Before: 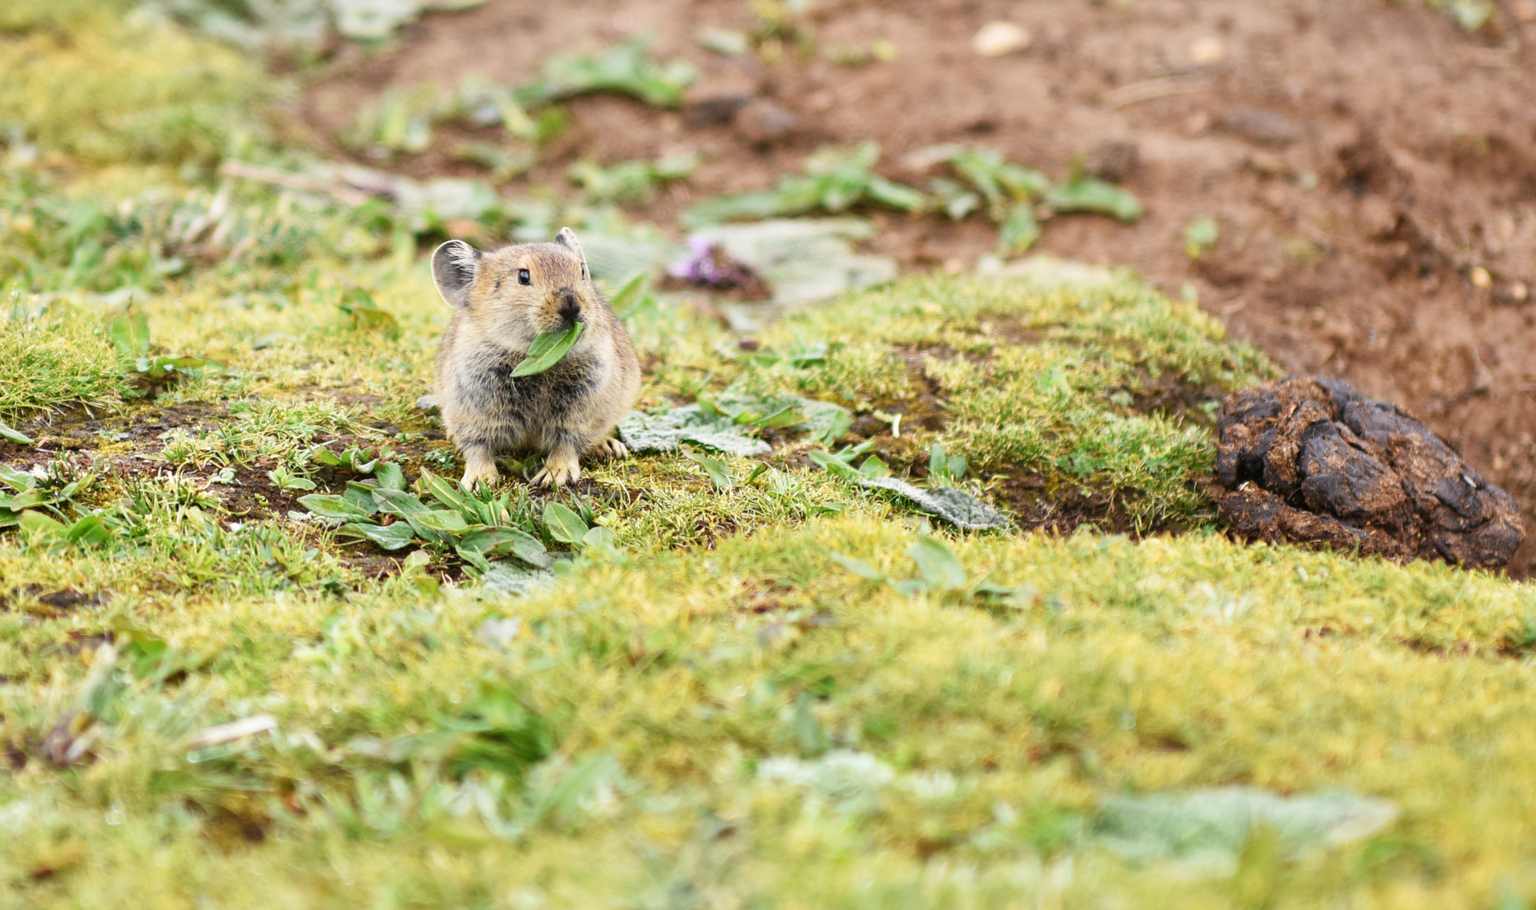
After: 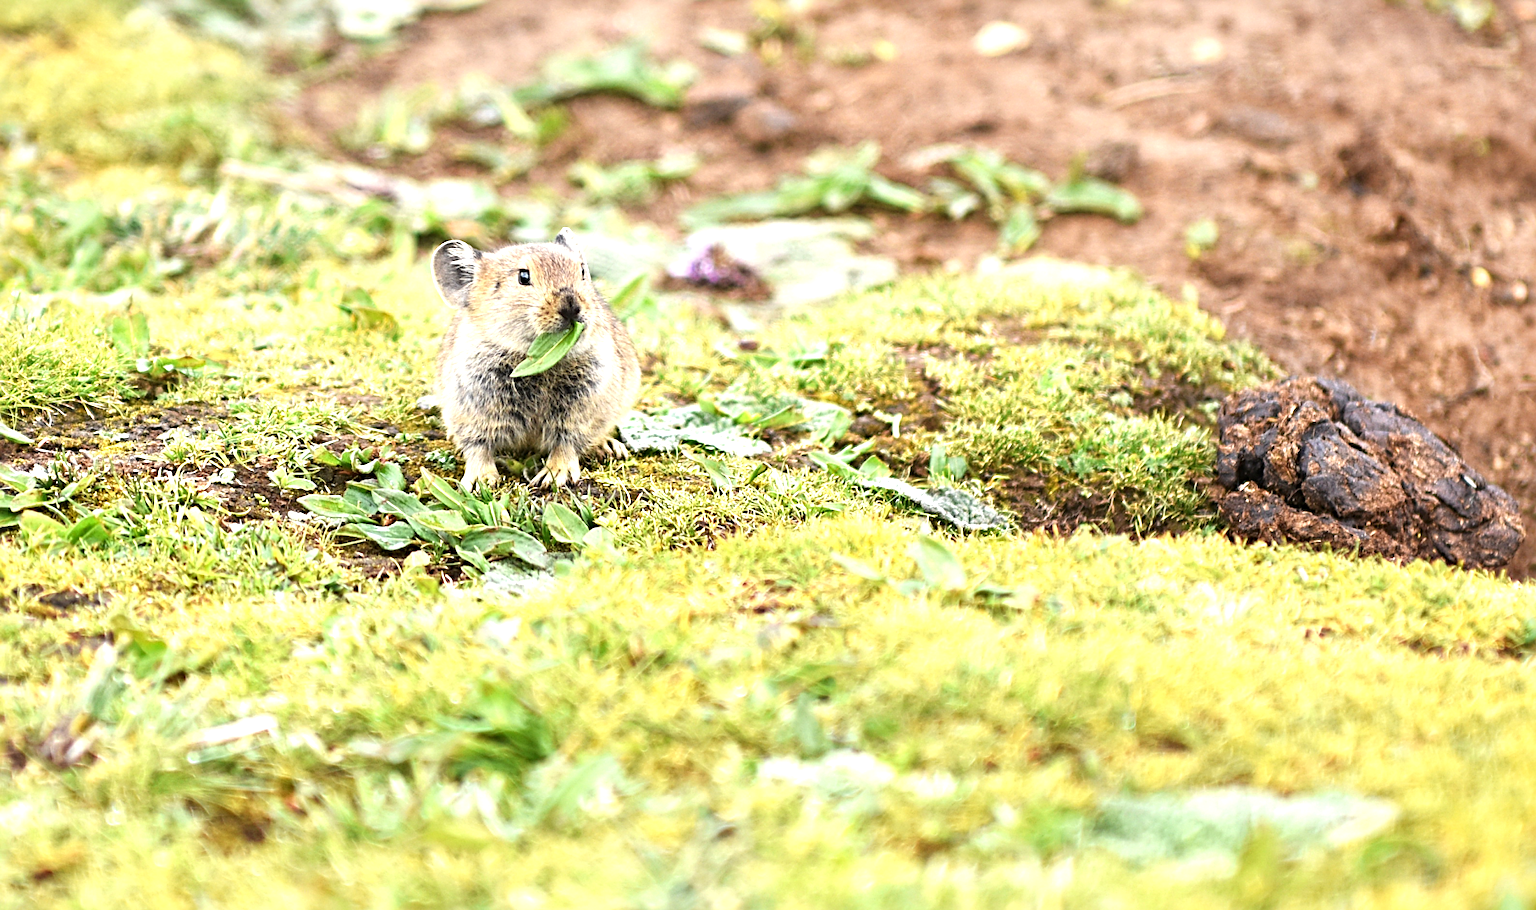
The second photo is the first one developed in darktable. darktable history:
exposure: black level correction 0, exposure 0.696 EV, compensate highlight preservation false
sharpen: radius 3.986
